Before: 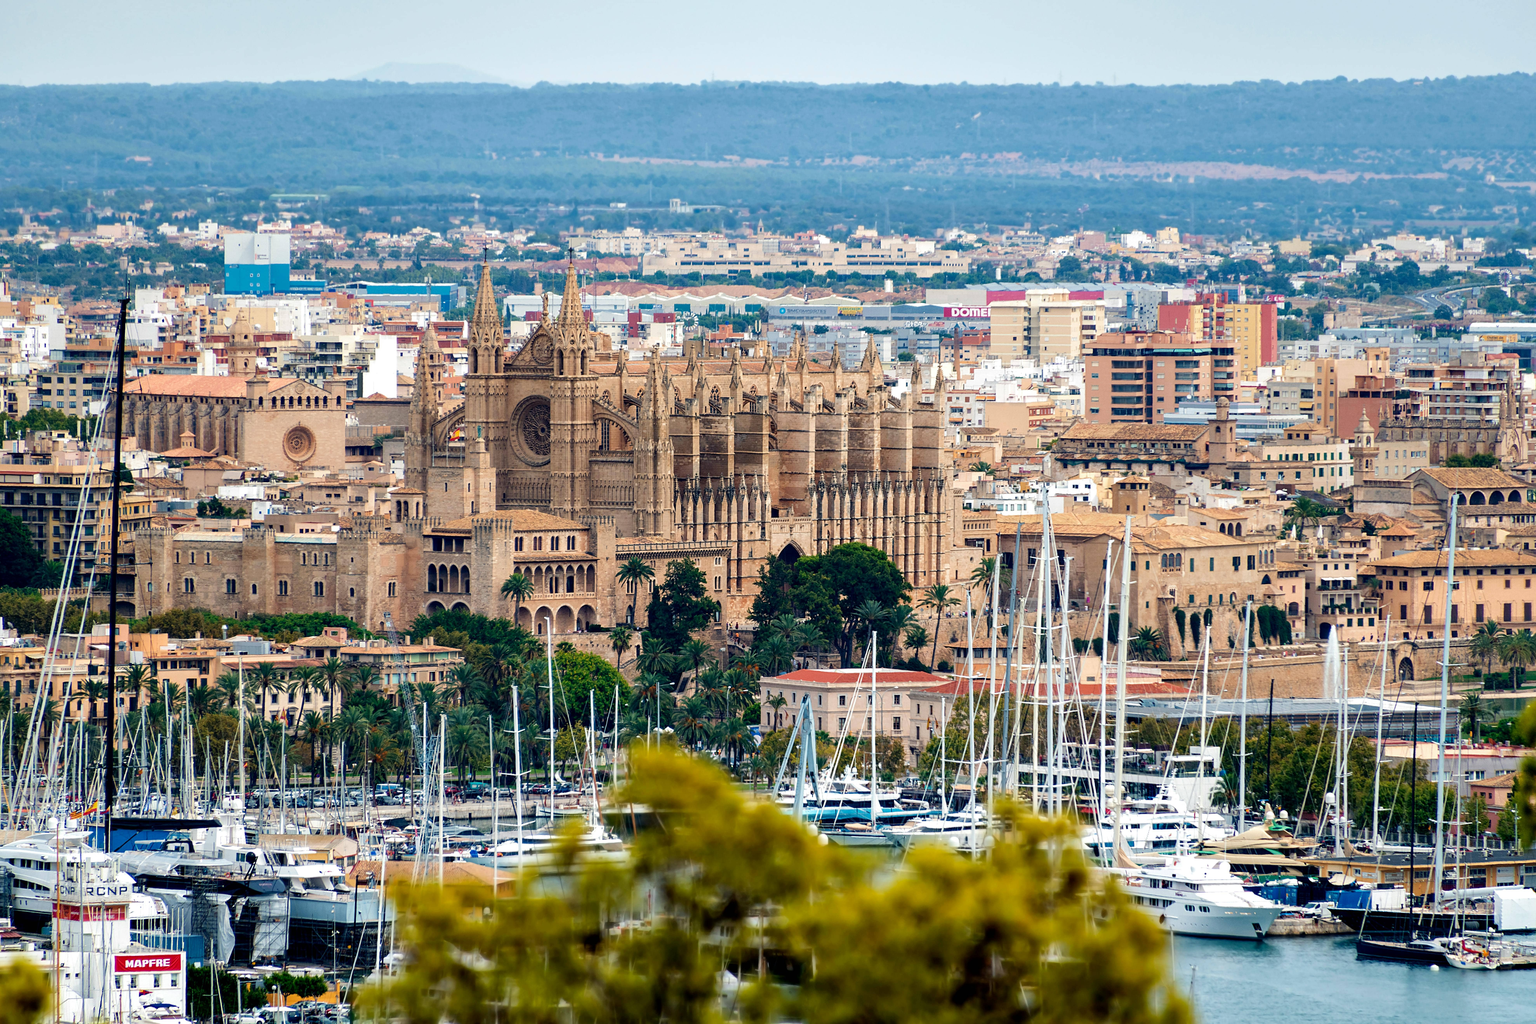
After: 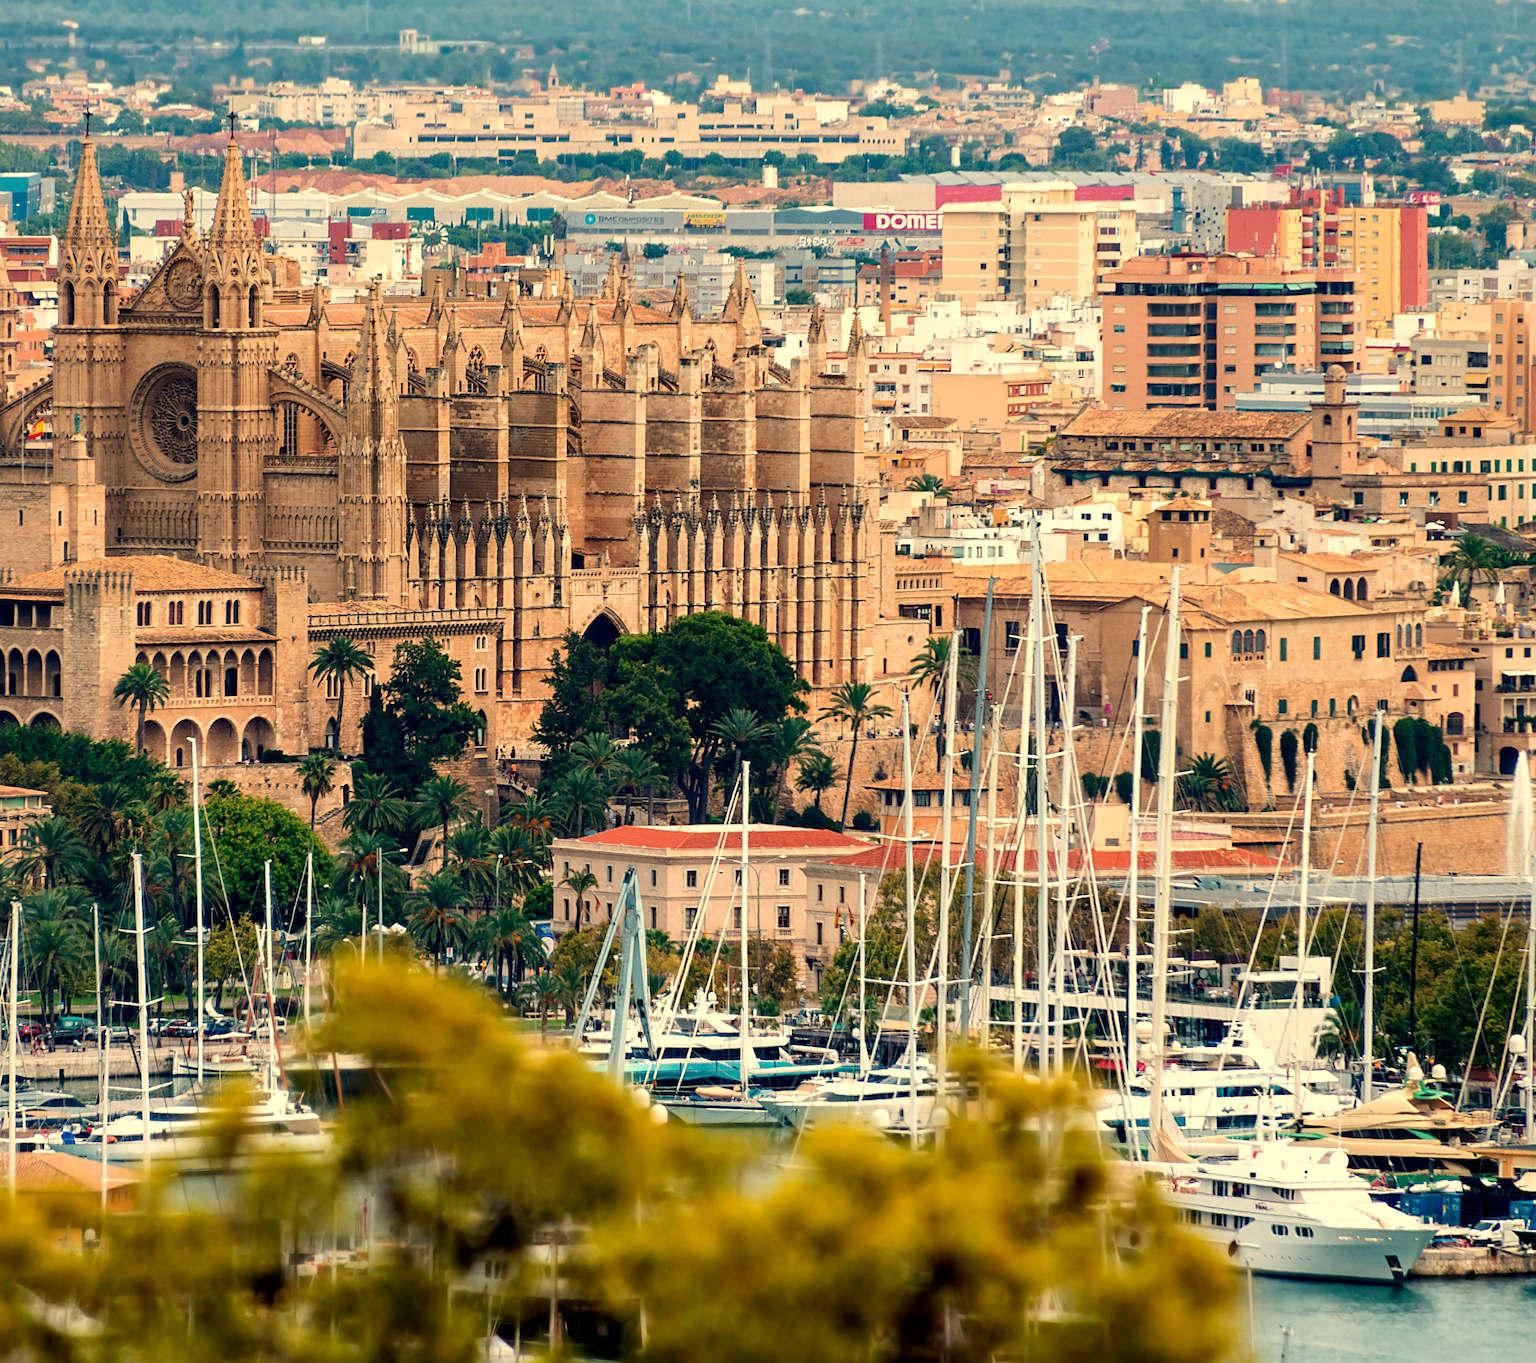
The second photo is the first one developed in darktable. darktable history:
white balance: red 1.123, blue 0.83
crop and rotate: left 28.256%, top 17.734%, right 12.656%, bottom 3.573%
